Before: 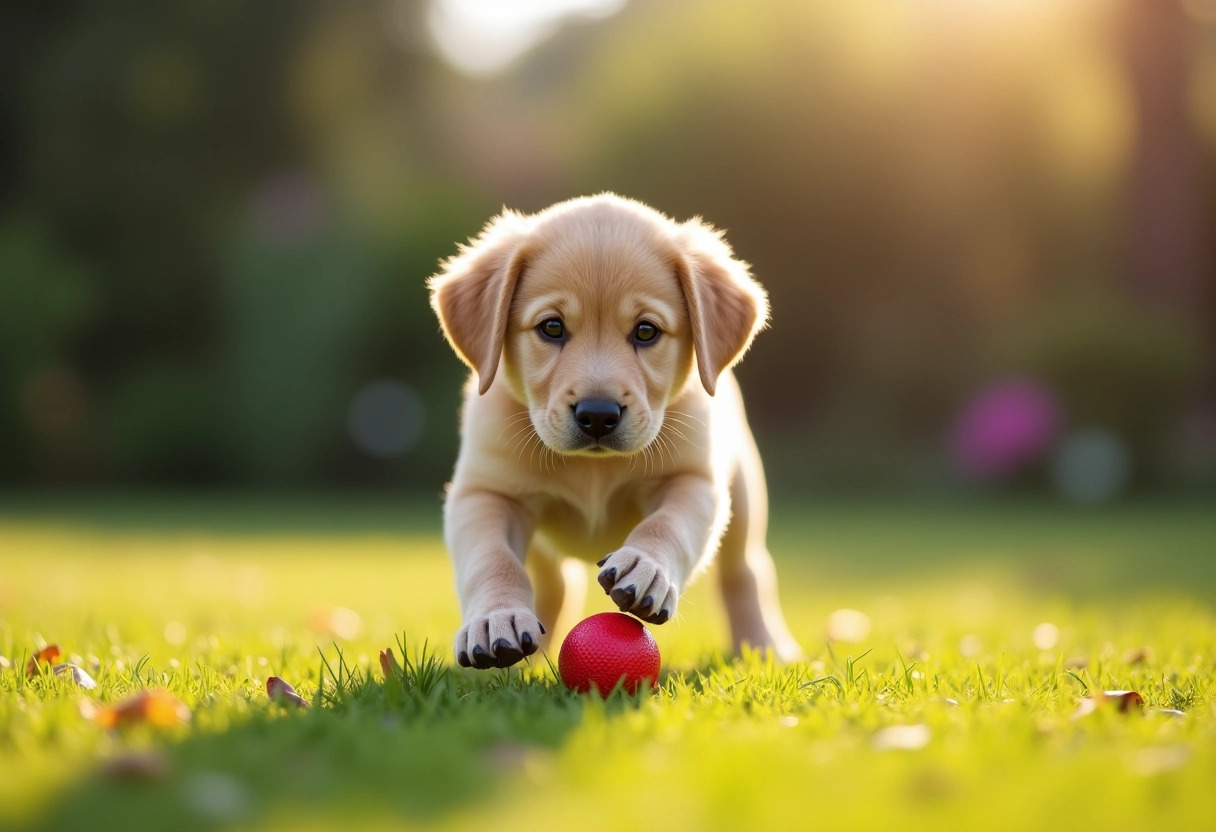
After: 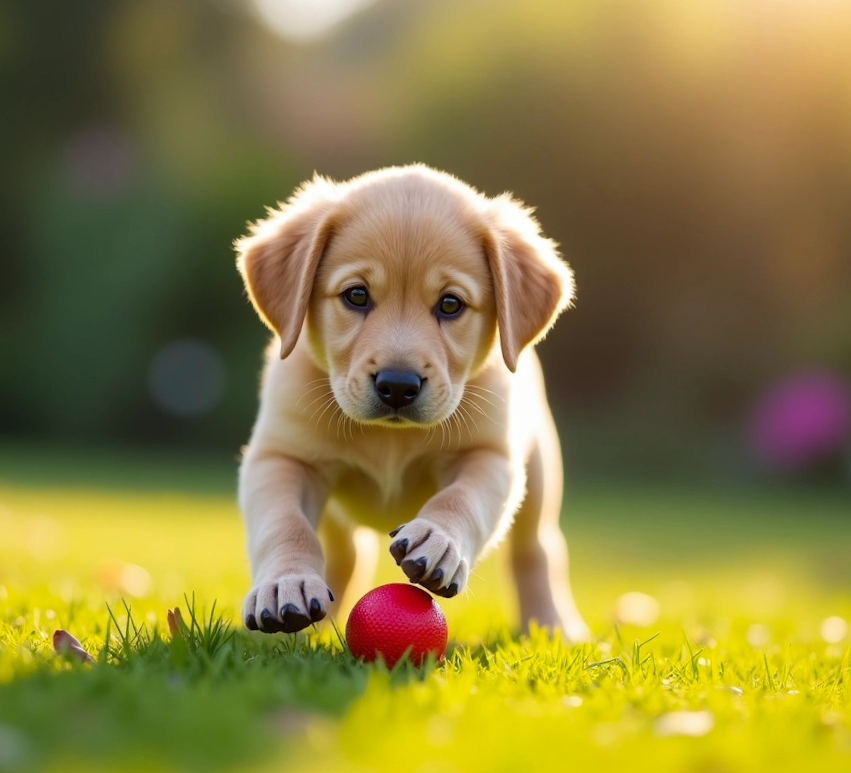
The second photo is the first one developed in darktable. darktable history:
crop and rotate: angle -2.98°, left 13.972%, top 0.018%, right 10.769%, bottom 0.067%
color balance rgb: shadows lift › chroma 2.039%, shadows lift › hue 248.18°, linear chroma grading › global chroma 9.79%, perceptual saturation grading › global saturation 0.636%
